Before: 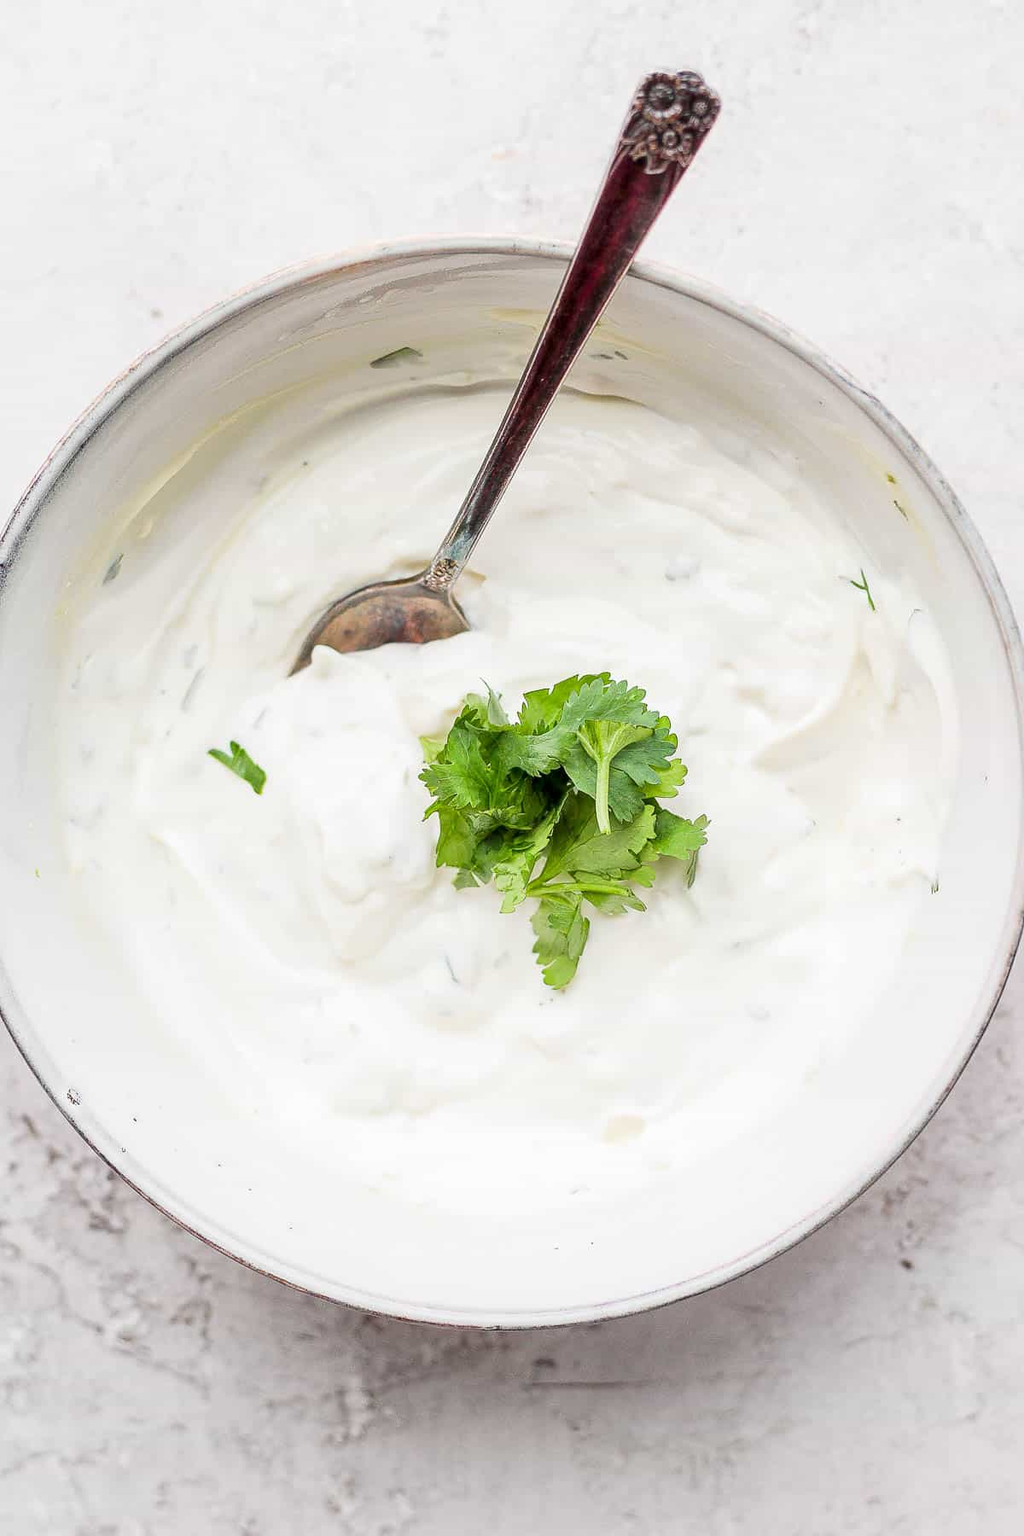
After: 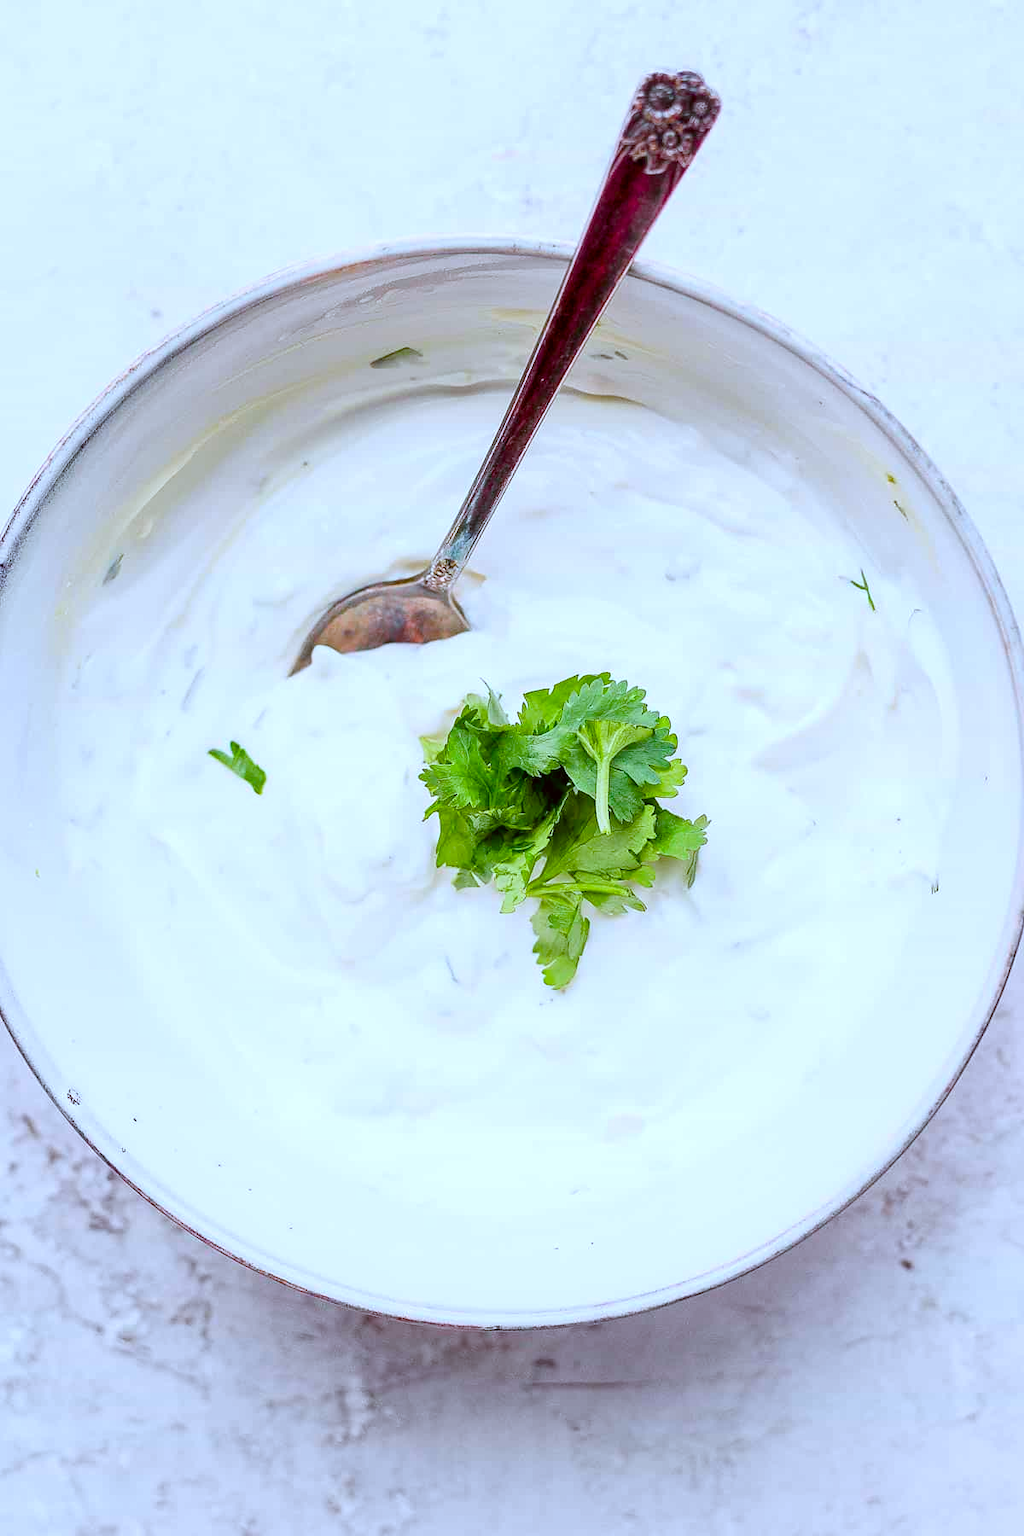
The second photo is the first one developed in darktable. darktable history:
color calibration: gray › normalize channels true, illuminant as shot in camera, x 0.37, y 0.382, temperature 4315.92 K, gamut compression 0.029
color correction: highlights a* -3.36, highlights b* -6.13, shadows a* 3.23, shadows b* 5.6
color balance rgb: linear chroma grading › global chroma 15.308%, perceptual saturation grading › global saturation 25.696%, perceptual saturation grading › highlights -28.163%, perceptual saturation grading › shadows 34.235%, global vibrance 9.362%
